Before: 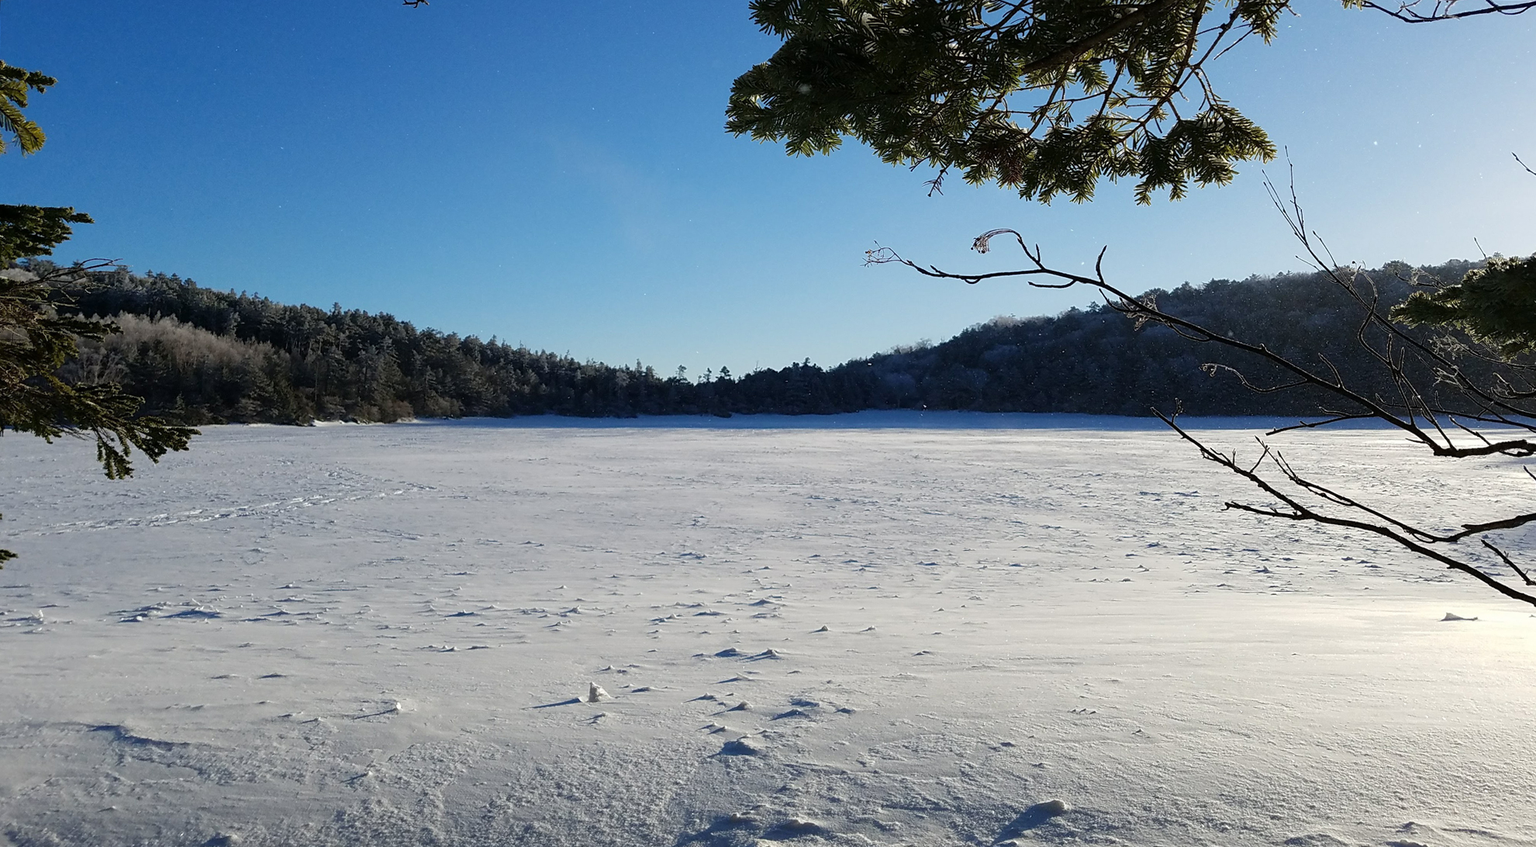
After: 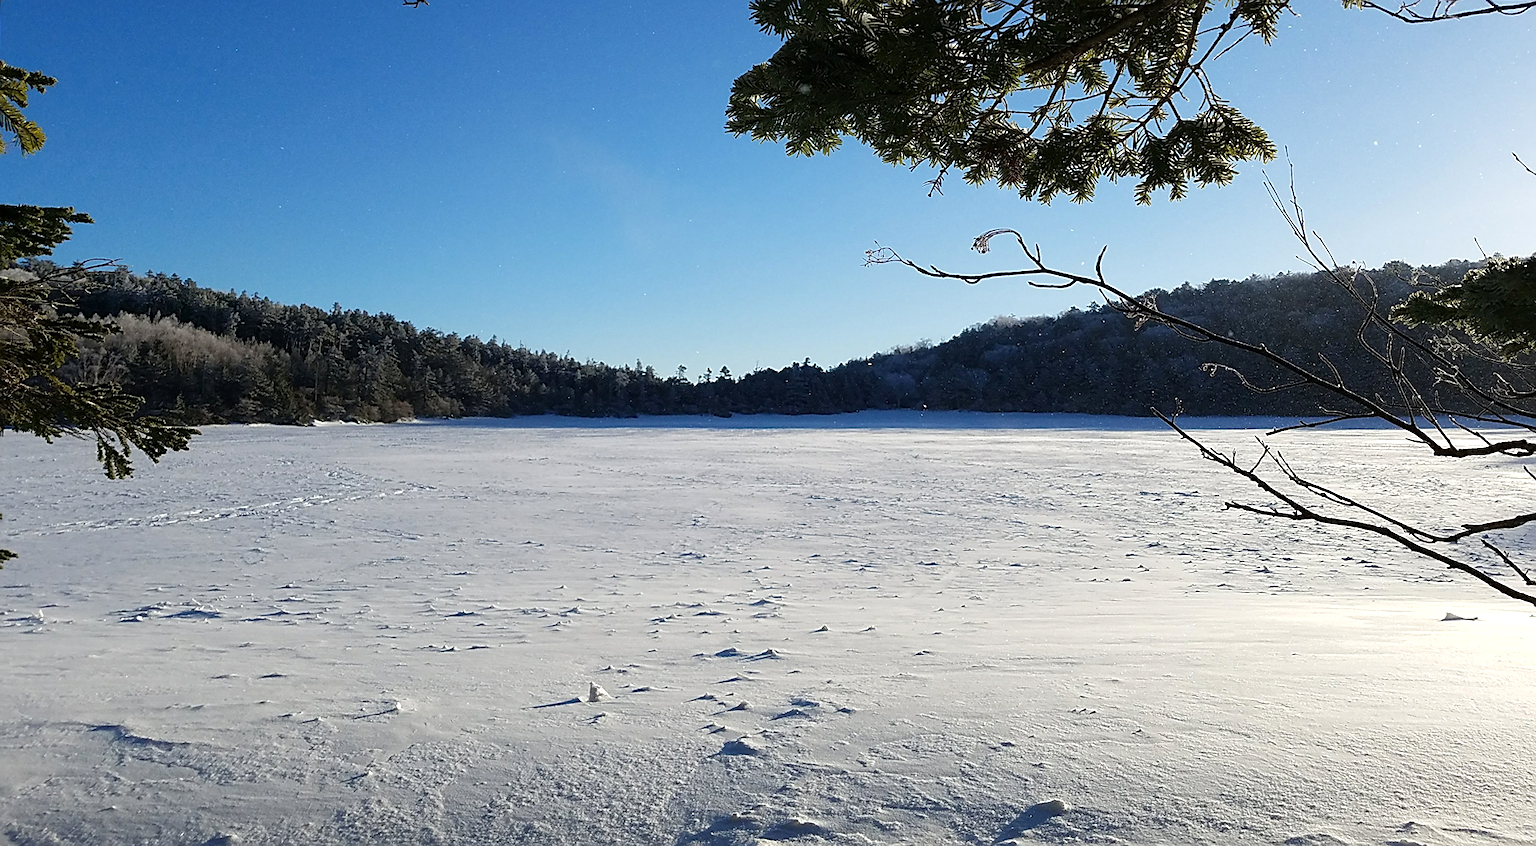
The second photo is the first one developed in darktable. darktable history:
tone equalizer: on, module defaults
exposure: exposure 0.203 EV, compensate exposure bias true, compensate highlight preservation false
sharpen: on, module defaults
